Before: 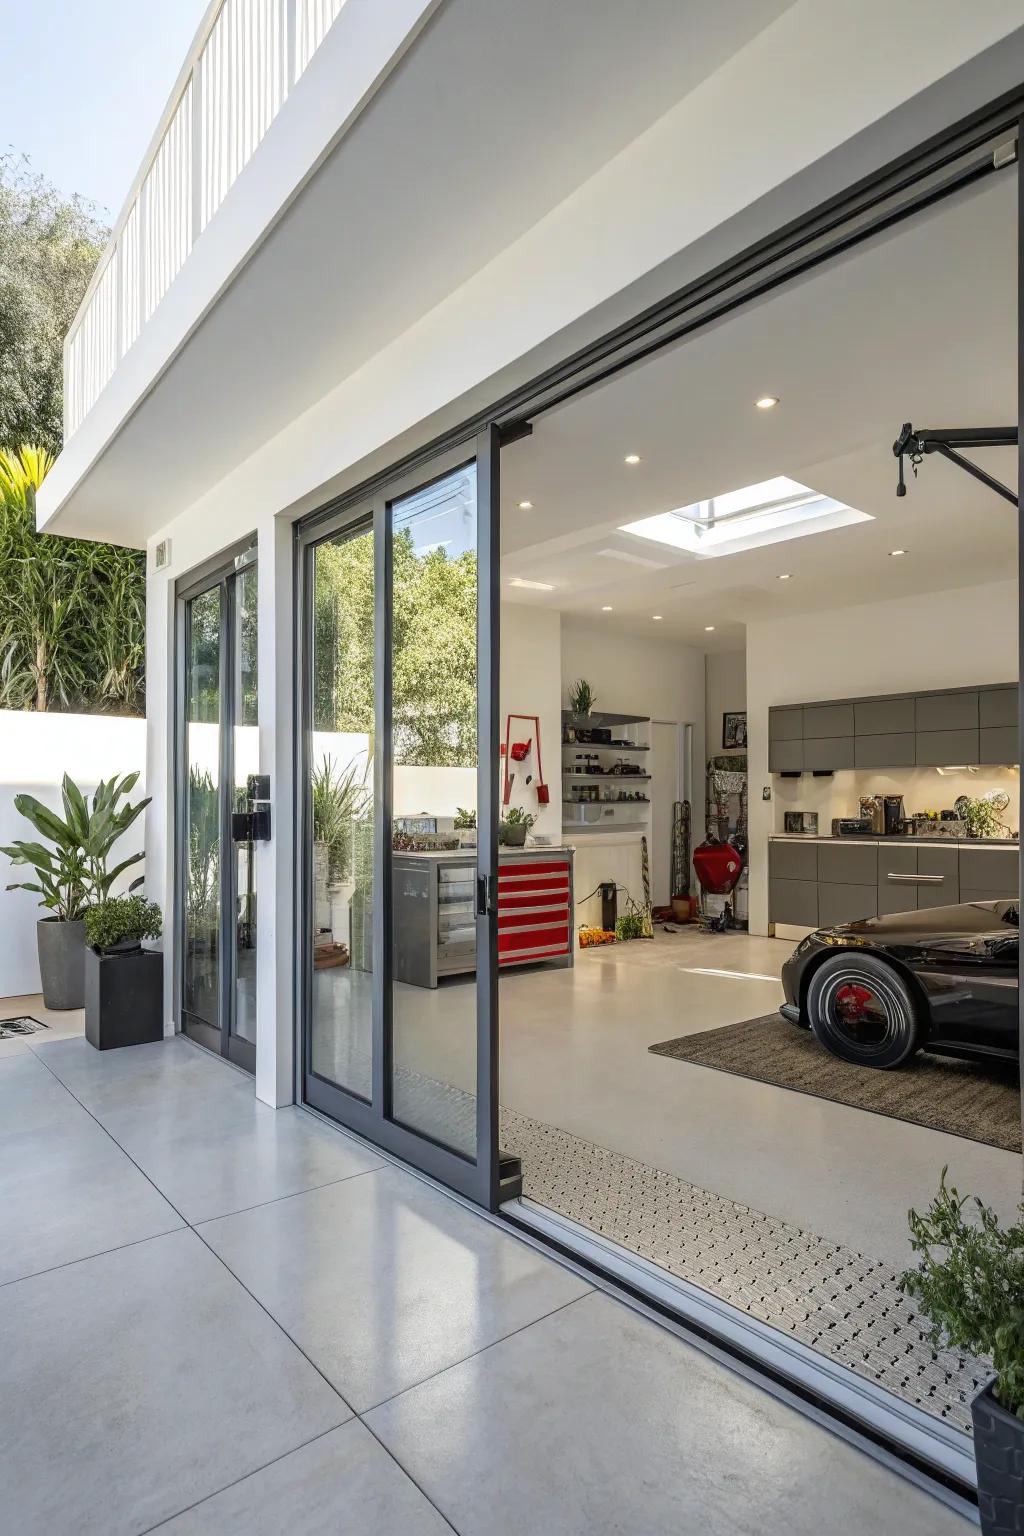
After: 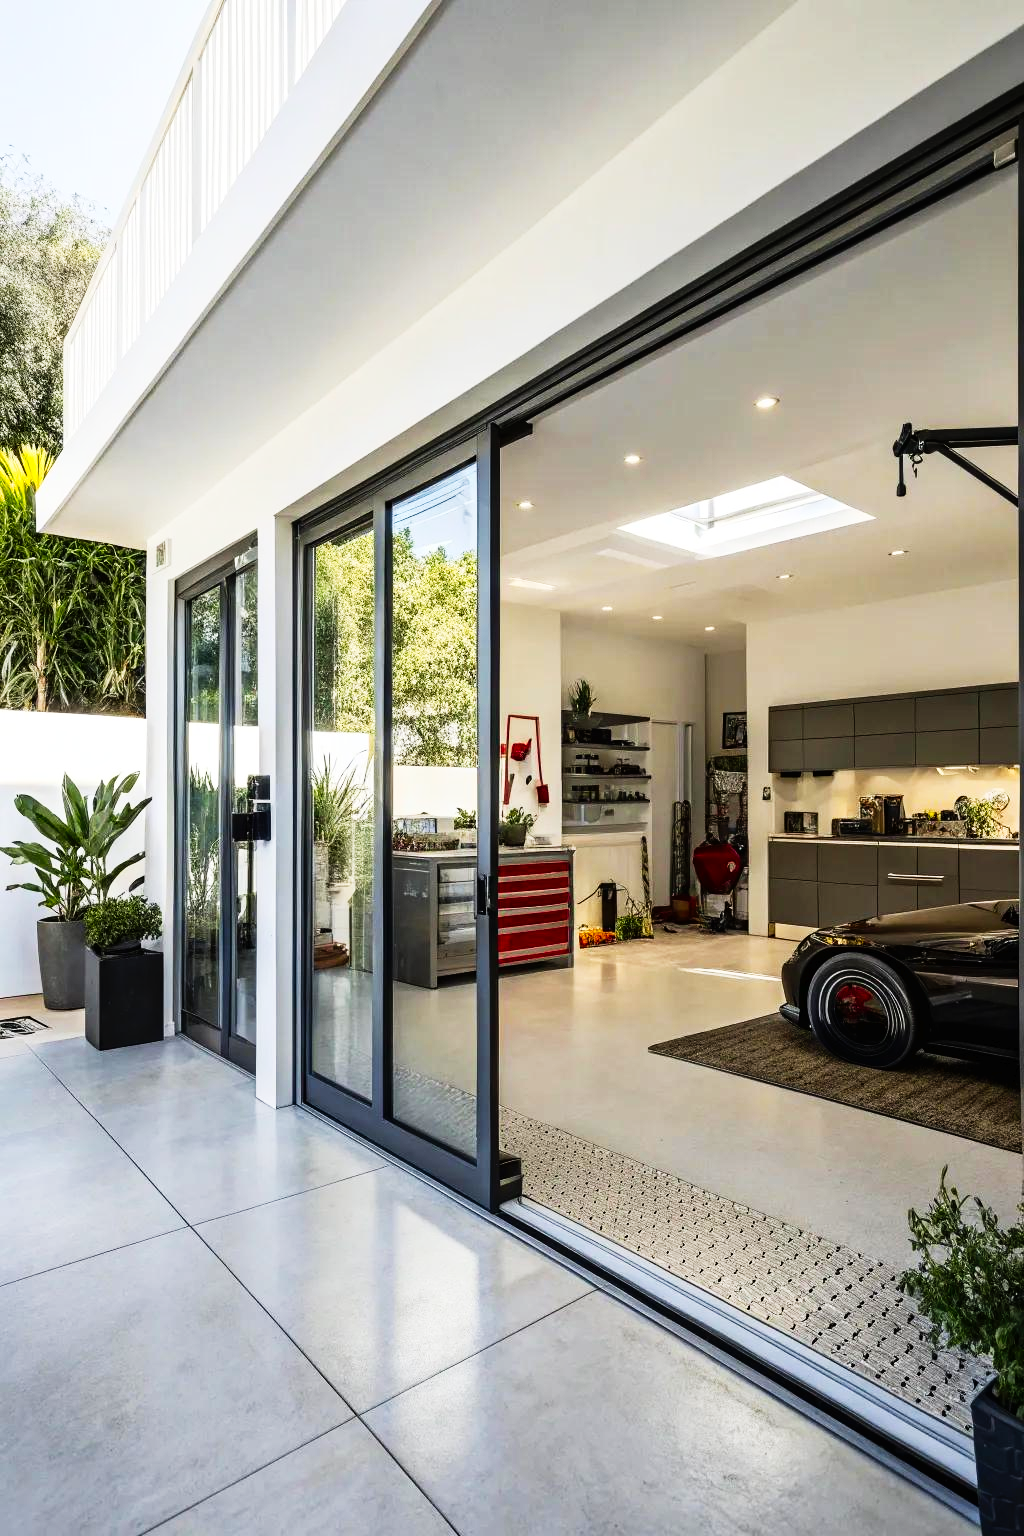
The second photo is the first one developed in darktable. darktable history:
tone curve: curves: ch0 [(0, 0) (0.003, 0.008) (0.011, 0.008) (0.025, 0.011) (0.044, 0.017) (0.069, 0.026) (0.1, 0.039) (0.136, 0.054) (0.177, 0.093) (0.224, 0.15) (0.277, 0.21) (0.335, 0.285) (0.399, 0.366) (0.468, 0.462) (0.543, 0.564) (0.623, 0.679) (0.709, 0.79) (0.801, 0.883) (0.898, 0.95) (1, 1)], preserve colors none
tone equalizer: mask exposure compensation -0.498 EV
contrast brightness saturation: contrast 0.151, brightness -0.008, saturation 0.096
